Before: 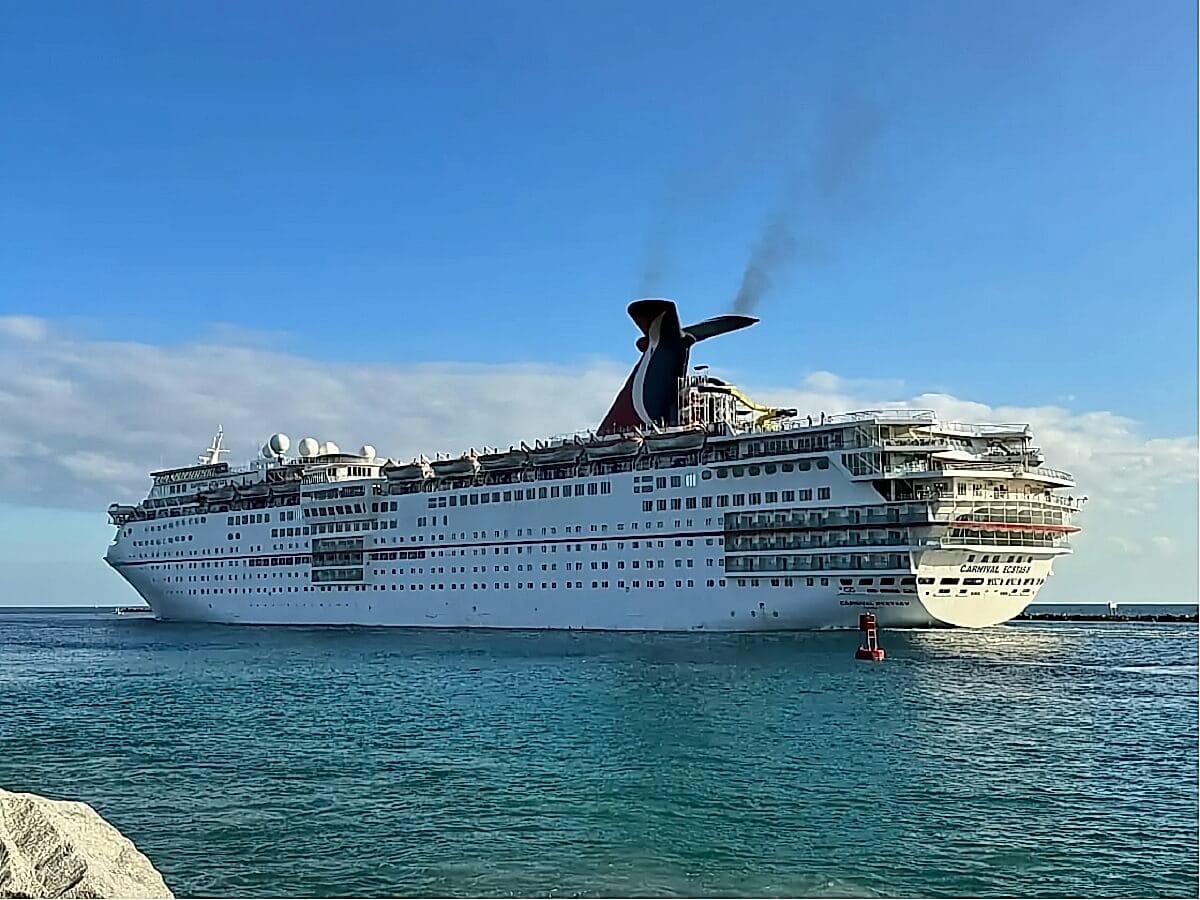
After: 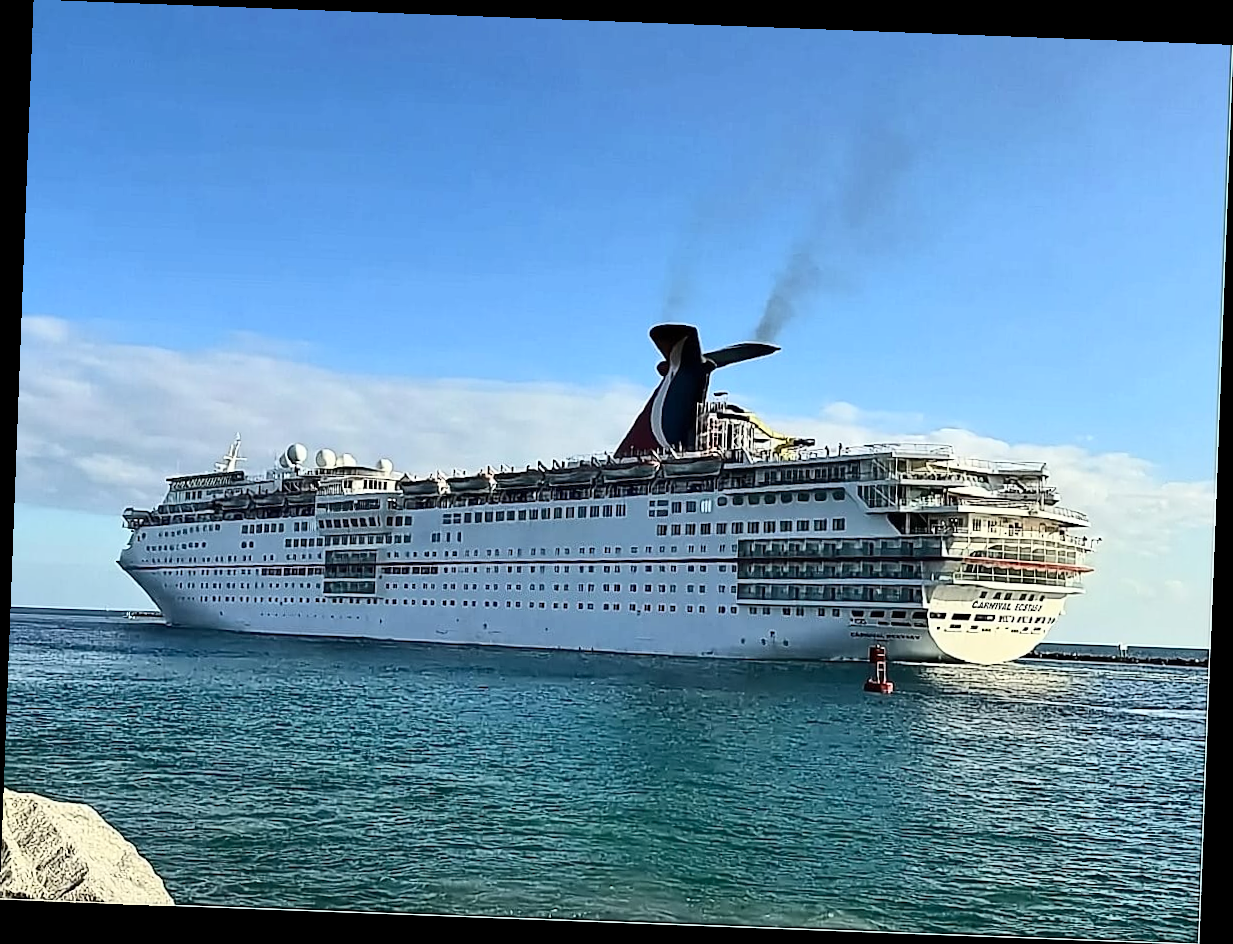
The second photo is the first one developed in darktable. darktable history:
contrast brightness saturation: contrast 0.24, brightness 0.09
rotate and perspective: rotation 2.17°, automatic cropping off
